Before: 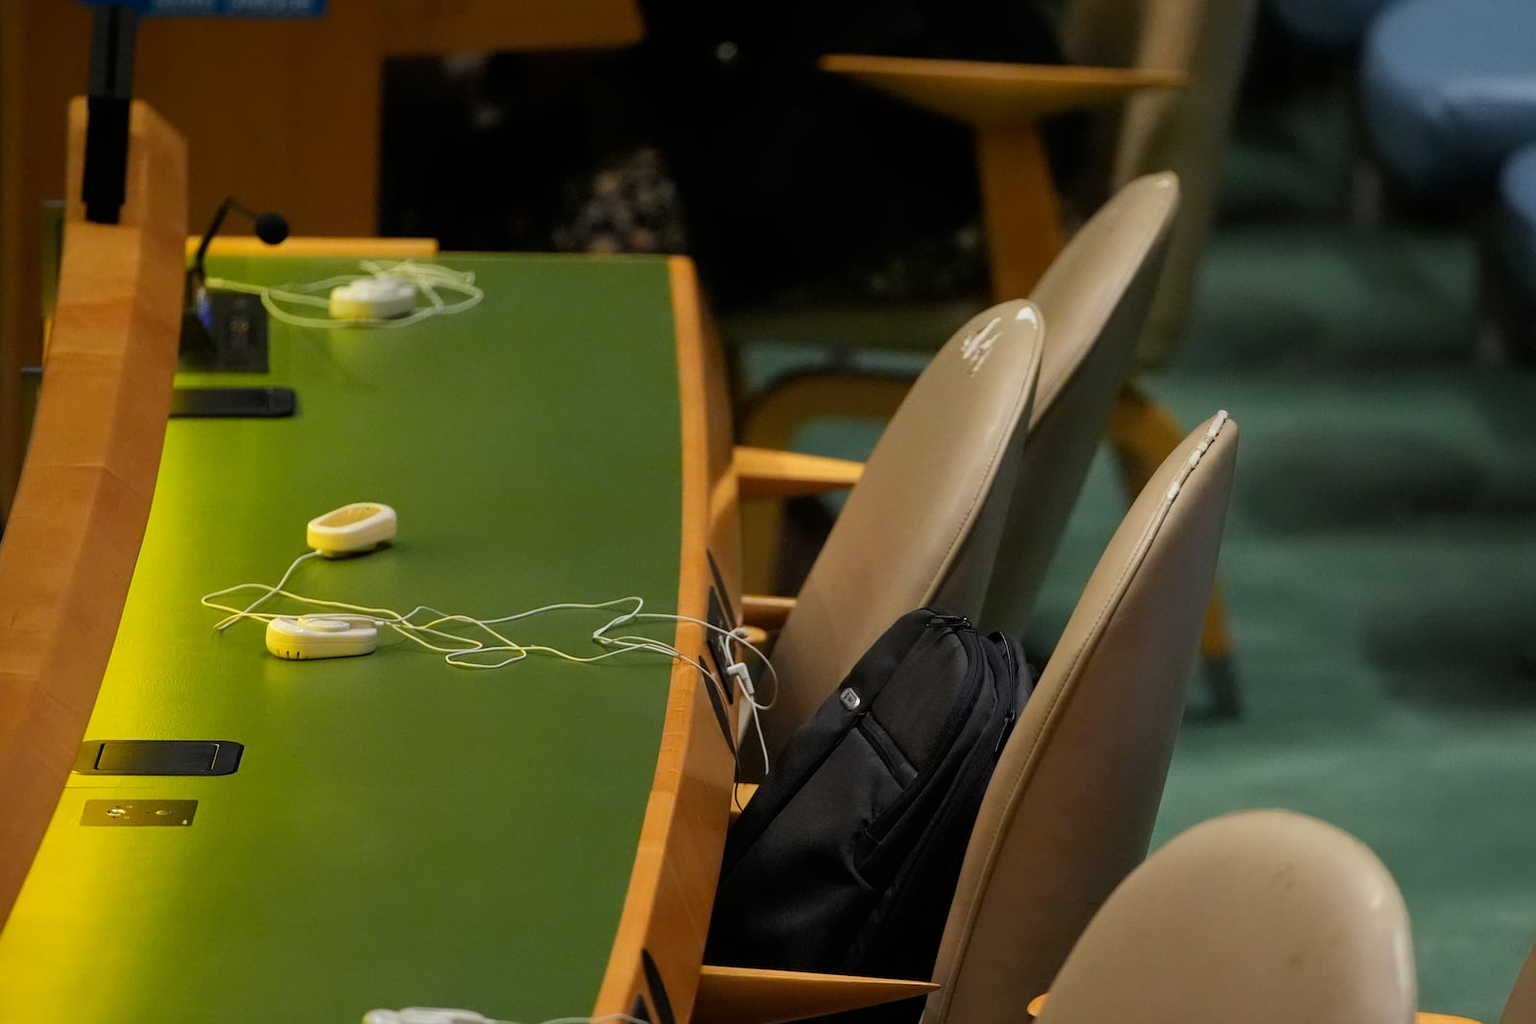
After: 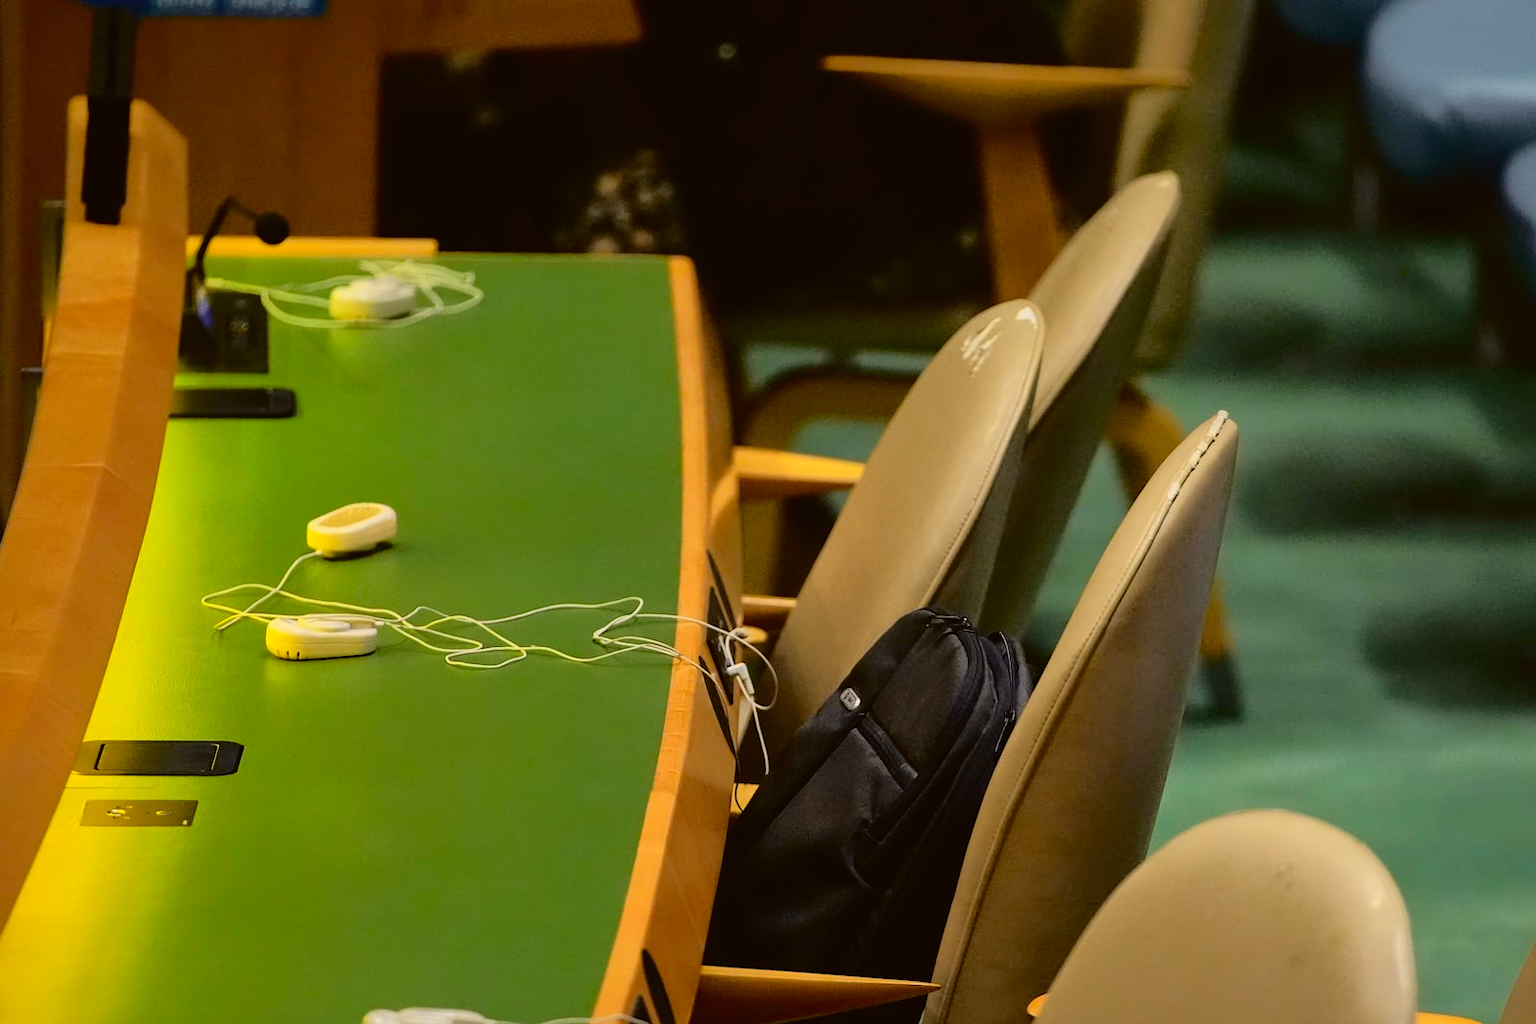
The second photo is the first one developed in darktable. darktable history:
tone curve: curves: ch0 [(0, 0.015) (0.091, 0.055) (0.184, 0.159) (0.304, 0.382) (0.492, 0.579) (0.628, 0.755) (0.832, 0.932) (0.984, 0.963)]; ch1 [(0, 0) (0.34, 0.235) (0.493, 0.5) (0.554, 0.56) (0.764, 0.815) (1, 1)]; ch2 [(0, 0) (0.44, 0.458) (0.476, 0.477) (0.542, 0.586) (0.674, 0.724) (1, 1)], color space Lab, independent channels, preserve colors none
shadows and highlights: shadows 40.15, highlights -60.07
